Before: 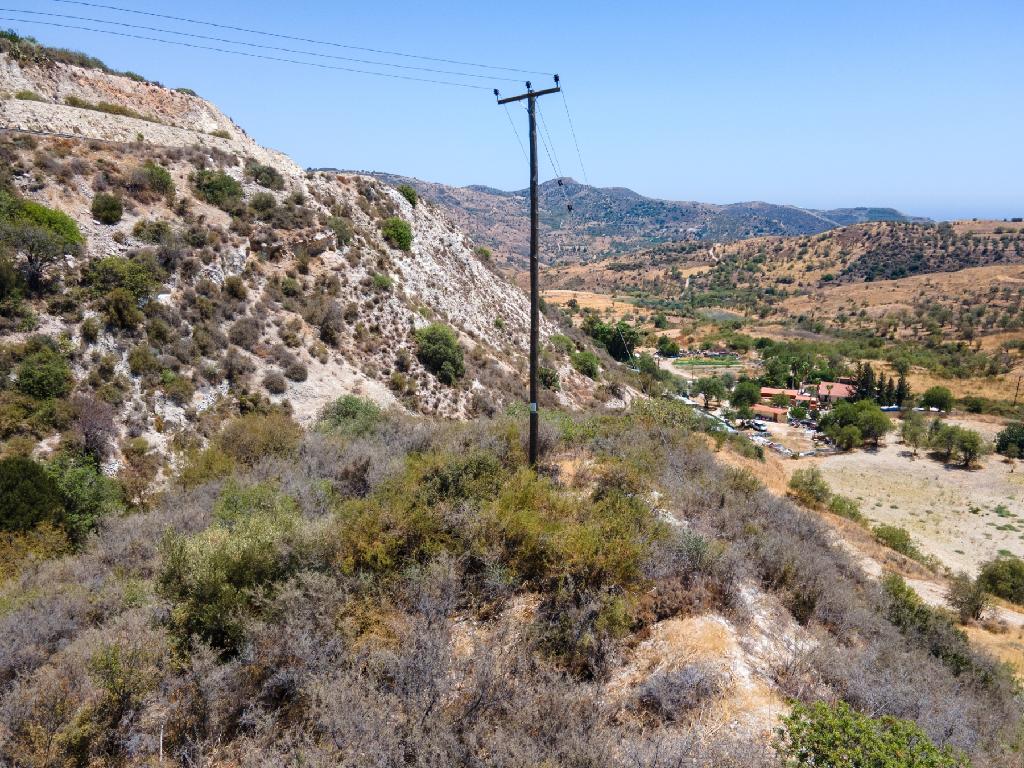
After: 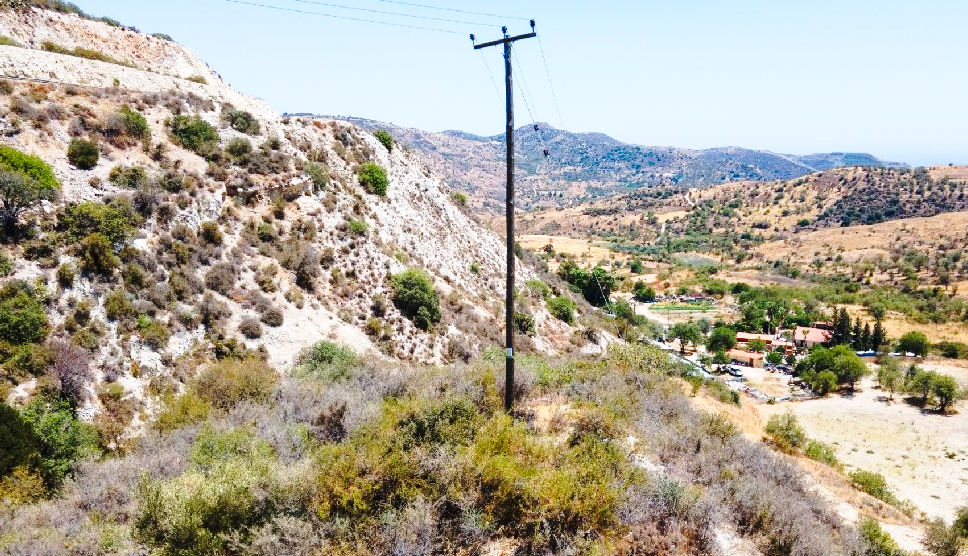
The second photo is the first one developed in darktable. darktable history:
crop: left 2.417%, top 7.254%, right 3.048%, bottom 20.331%
base curve: curves: ch0 [(0, 0) (0.036, 0.037) (0.121, 0.228) (0.46, 0.76) (0.859, 0.983) (1, 1)], preserve colors none
